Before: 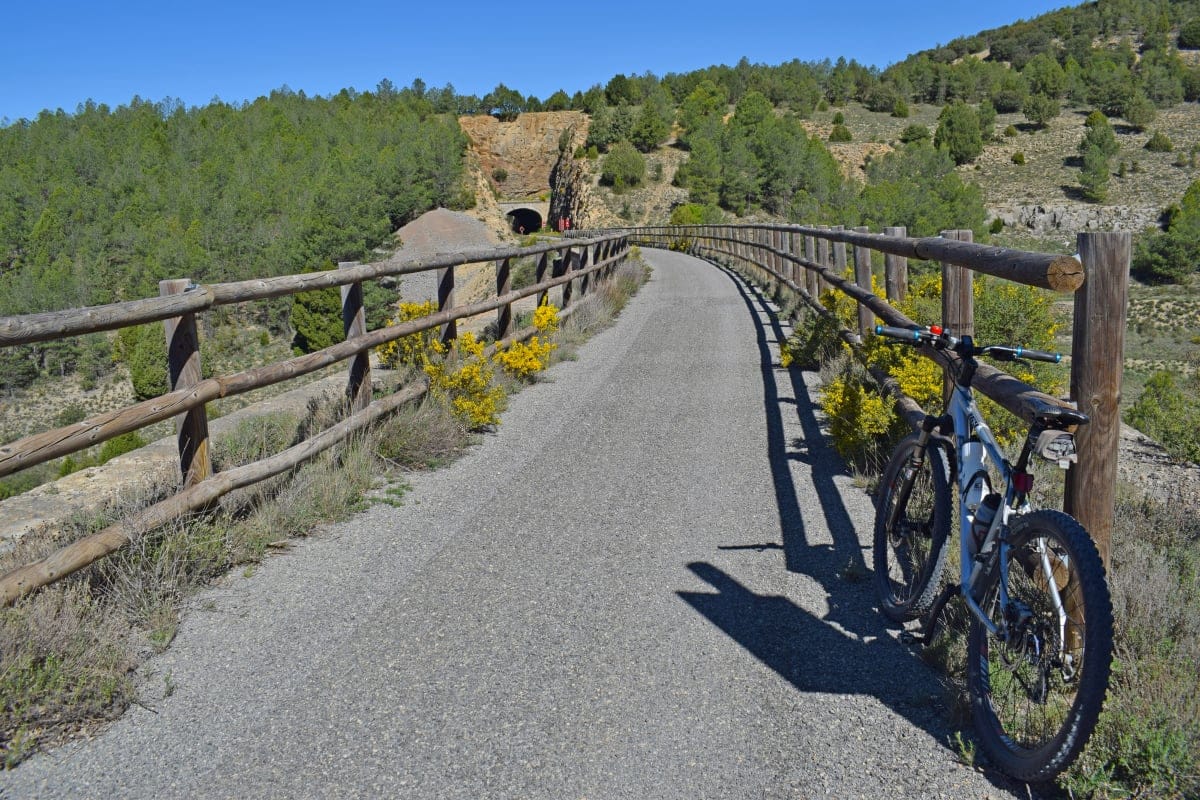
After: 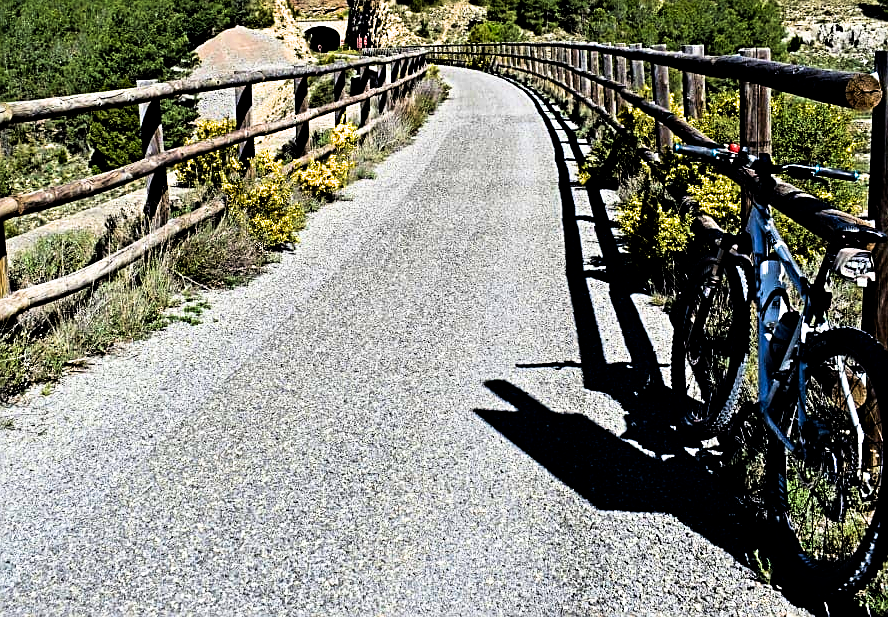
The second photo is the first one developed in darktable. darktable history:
crop: left 16.871%, top 22.857%, right 9.116%
filmic rgb: black relative exposure -3.64 EV, white relative exposure 2.44 EV, hardness 3.29
contrast brightness saturation: contrast 0.07, brightness -0.14, saturation 0.11
velvia: strength 50%
sharpen: on, module defaults
tone equalizer: -8 EV -1.08 EV, -7 EV -1.01 EV, -6 EV -0.867 EV, -5 EV -0.578 EV, -3 EV 0.578 EV, -2 EV 0.867 EV, -1 EV 1.01 EV, +0 EV 1.08 EV, edges refinement/feathering 500, mask exposure compensation -1.57 EV, preserve details no
